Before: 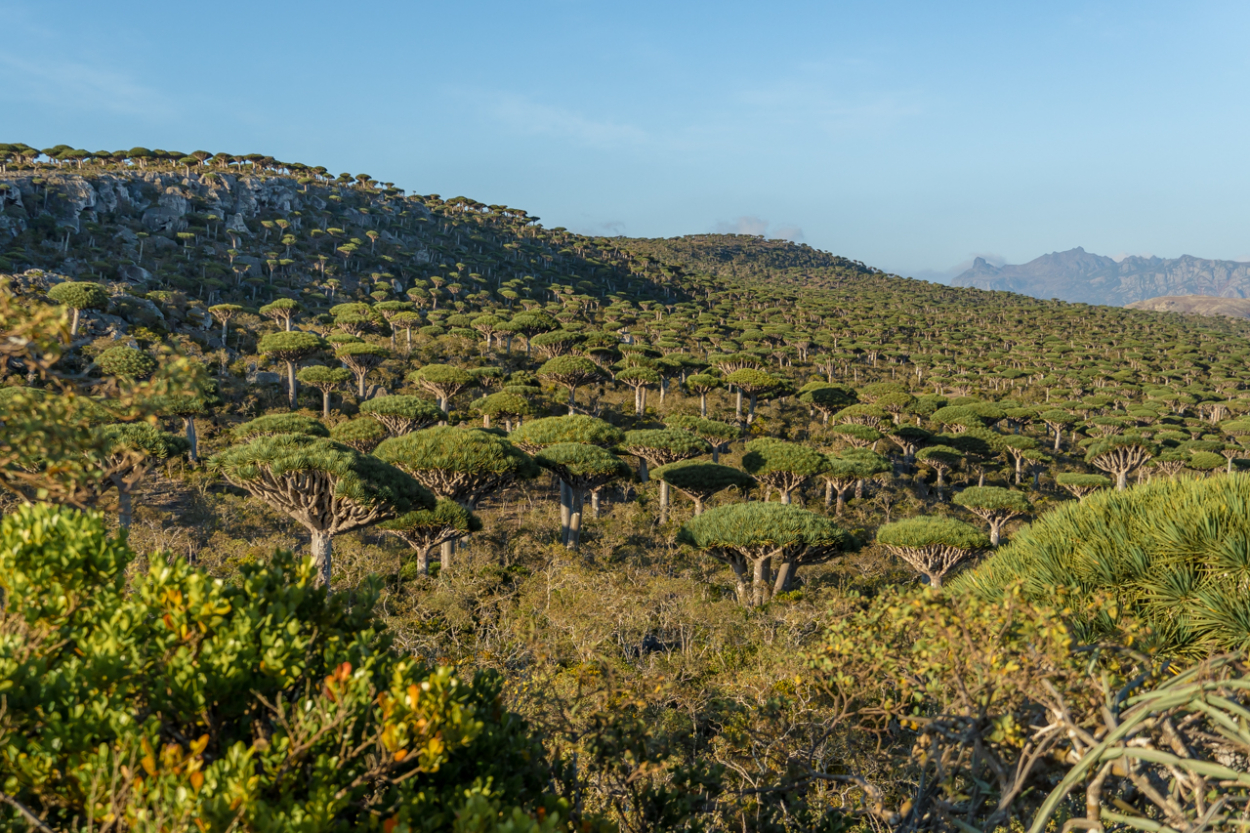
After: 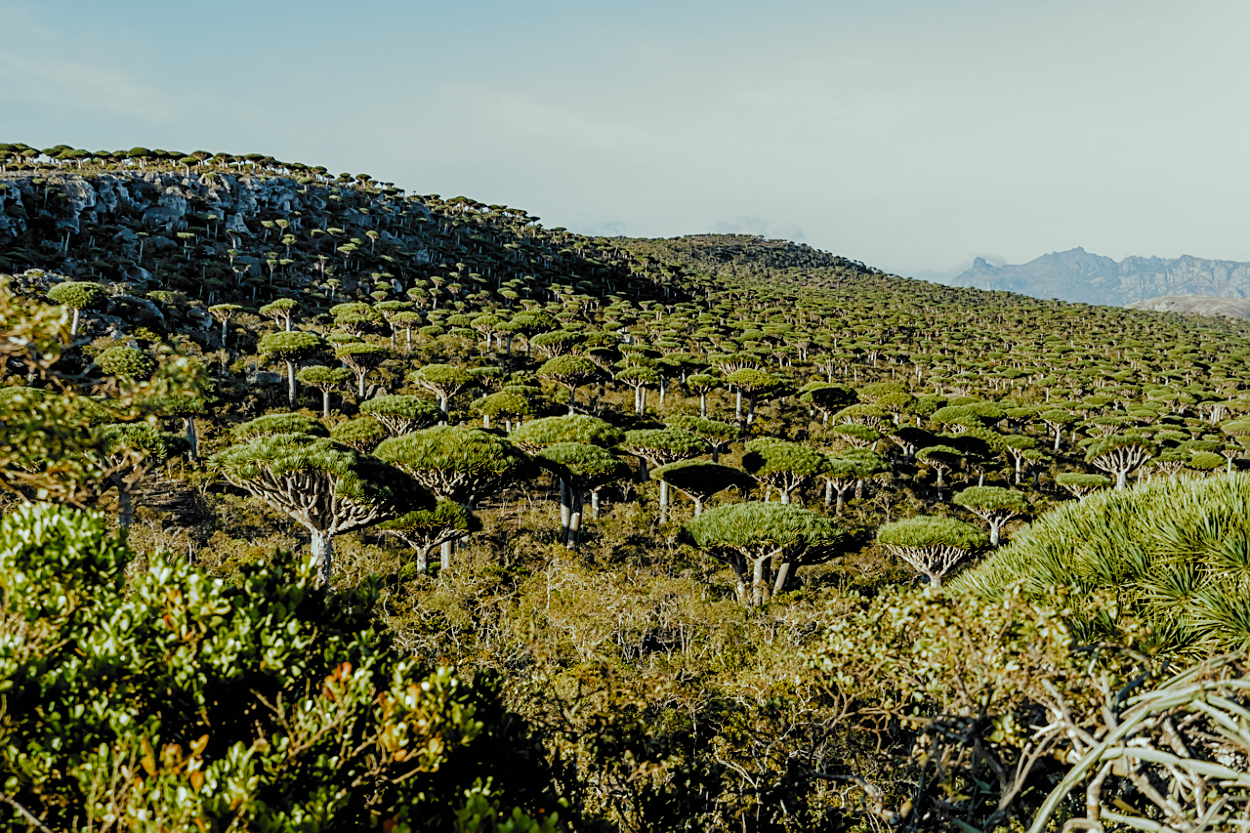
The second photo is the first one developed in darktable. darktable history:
filmic rgb: black relative exposure -5 EV, white relative exposure 3.17 EV, hardness 3.44, contrast 1.189, highlights saturation mix -29.08%, add noise in highlights 0, preserve chrominance no, color science v3 (2019), use custom middle-gray values true, contrast in highlights soft
sharpen: on, module defaults
exposure: black level correction 0.005, exposure 0.288 EV, compensate exposure bias true, compensate highlight preservation false
color correction: highlights a* -6.53, highlights b* 0.58
